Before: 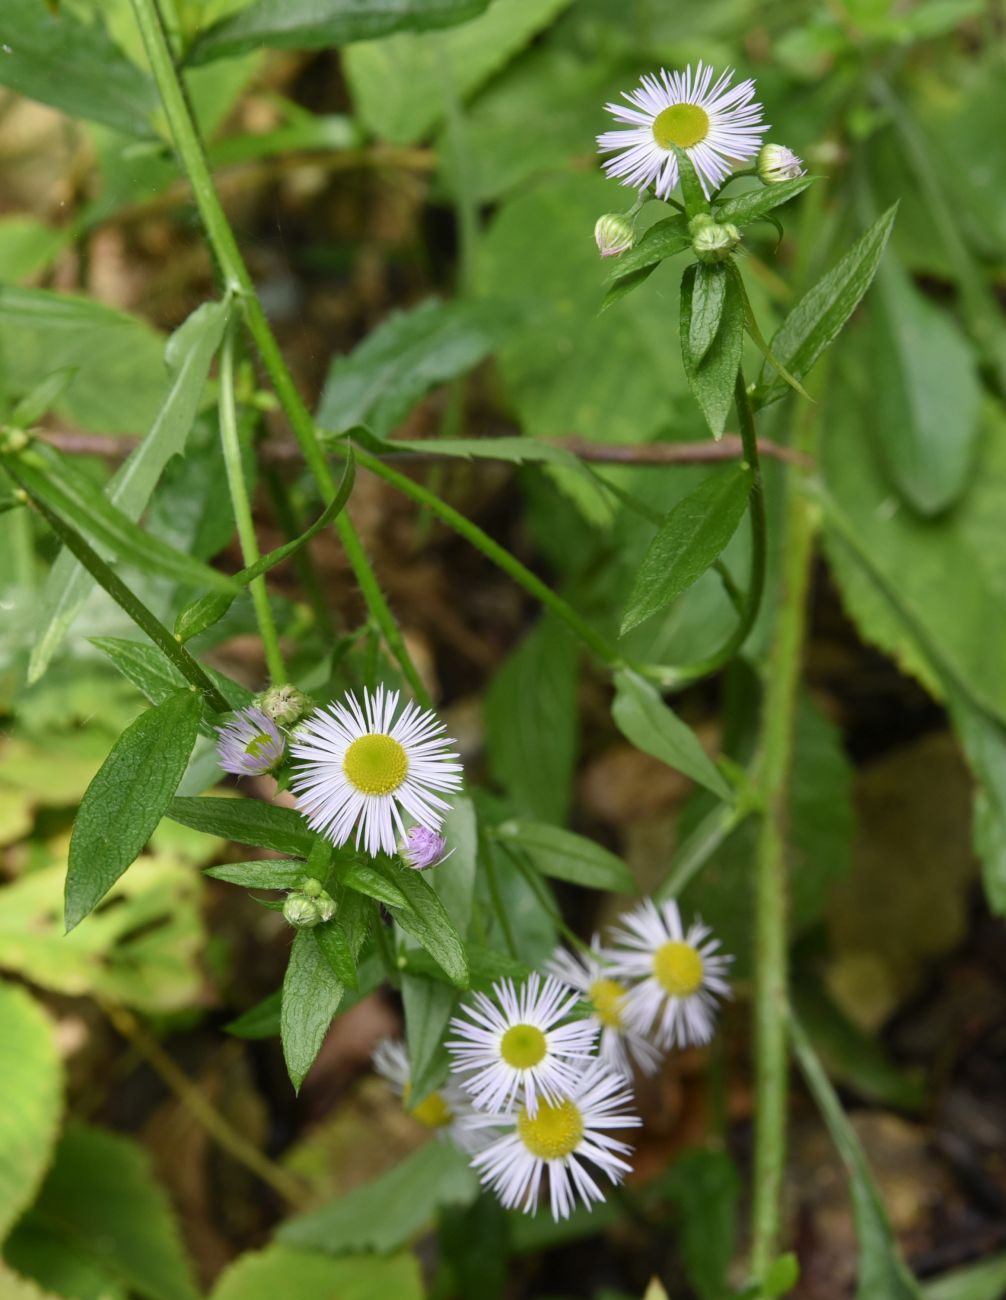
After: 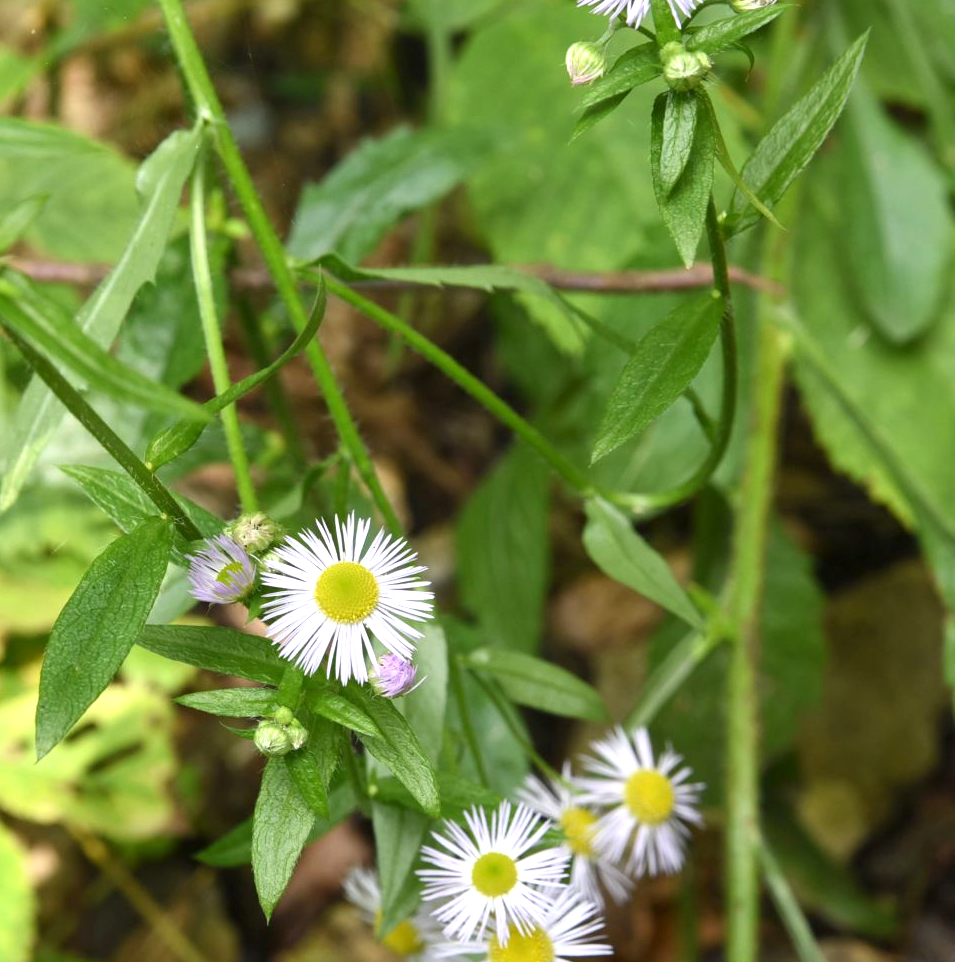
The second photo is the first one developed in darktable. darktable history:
exposure: exposure 0.6 EV, compensate highlight preservation false
crop and rotate: left 2.991%, top 13.302%, right 1.981%, bottom 12.636%
